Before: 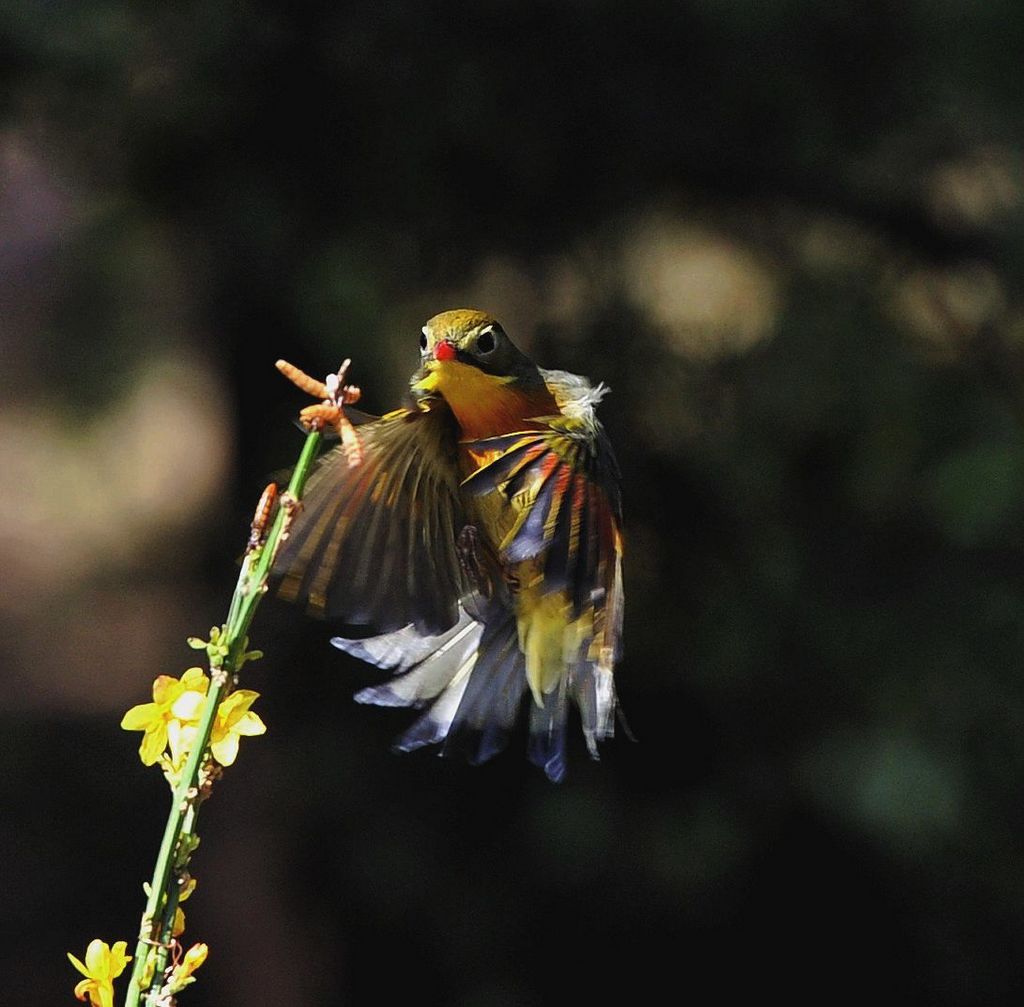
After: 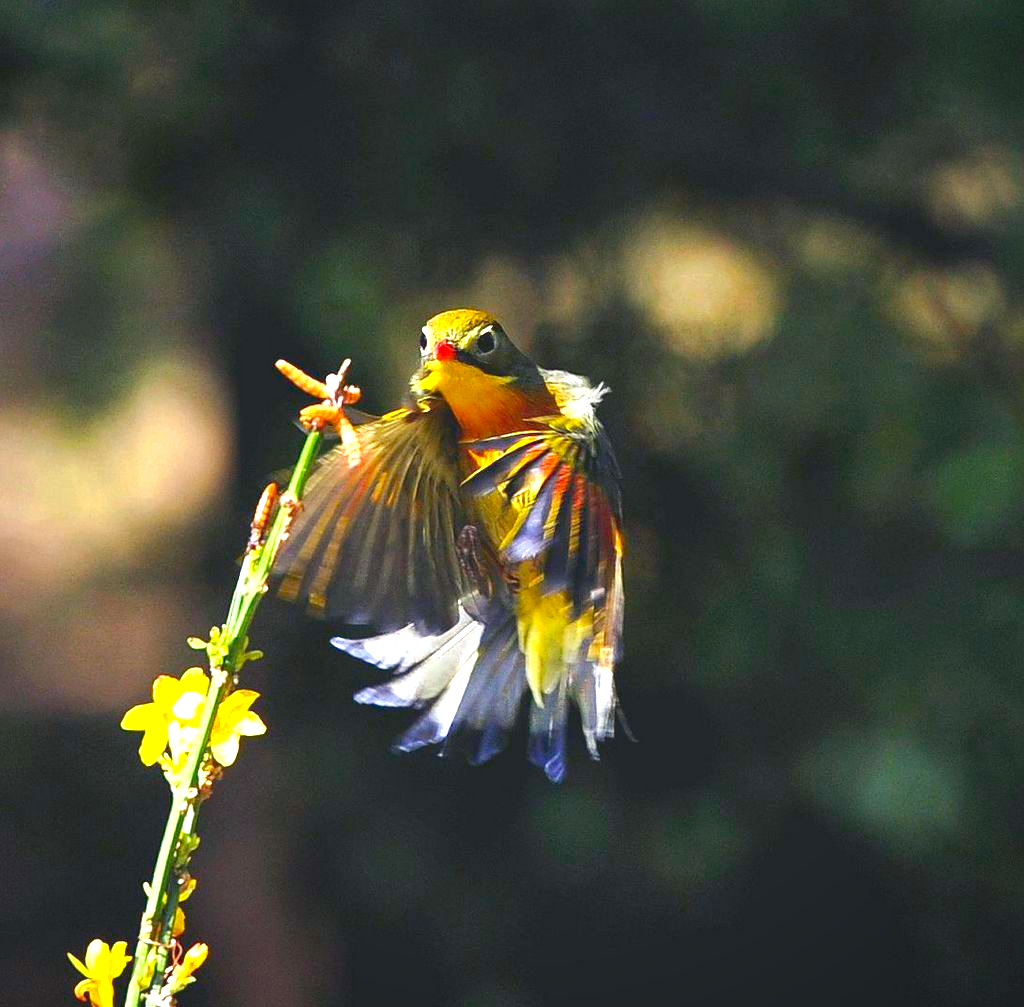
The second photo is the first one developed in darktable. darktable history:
exposure: black level correction 0, exposure 1.389 EV, compensate highlight preservation false
vignetting: brightness -0.315, saturation -0.049, automatic ratio true
color balance rgb: shadows lift › chroma 3.03%, shadows lift › hue 243.32°, perceptual saturation grading › global saturation 31.26%
tone curve: curves: ch0 [(0, 0.068) (1, 0.961)], color space Lab, linked channels, preserve colors none
